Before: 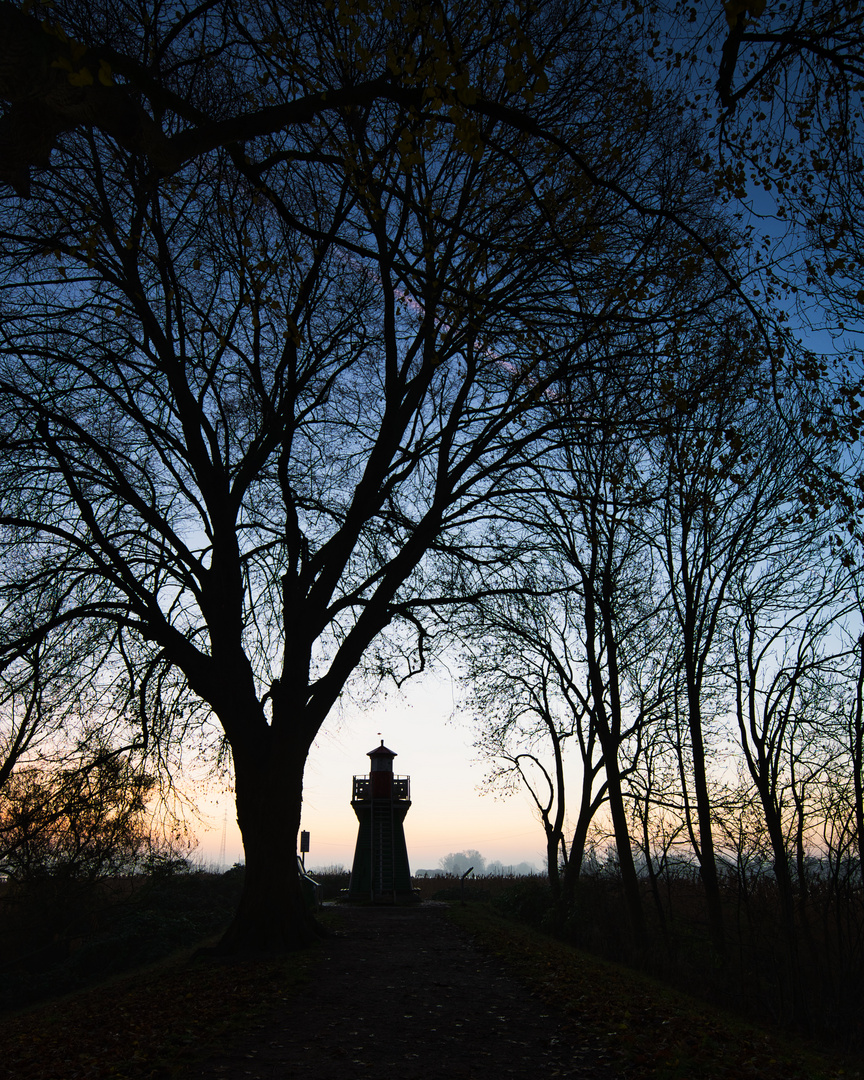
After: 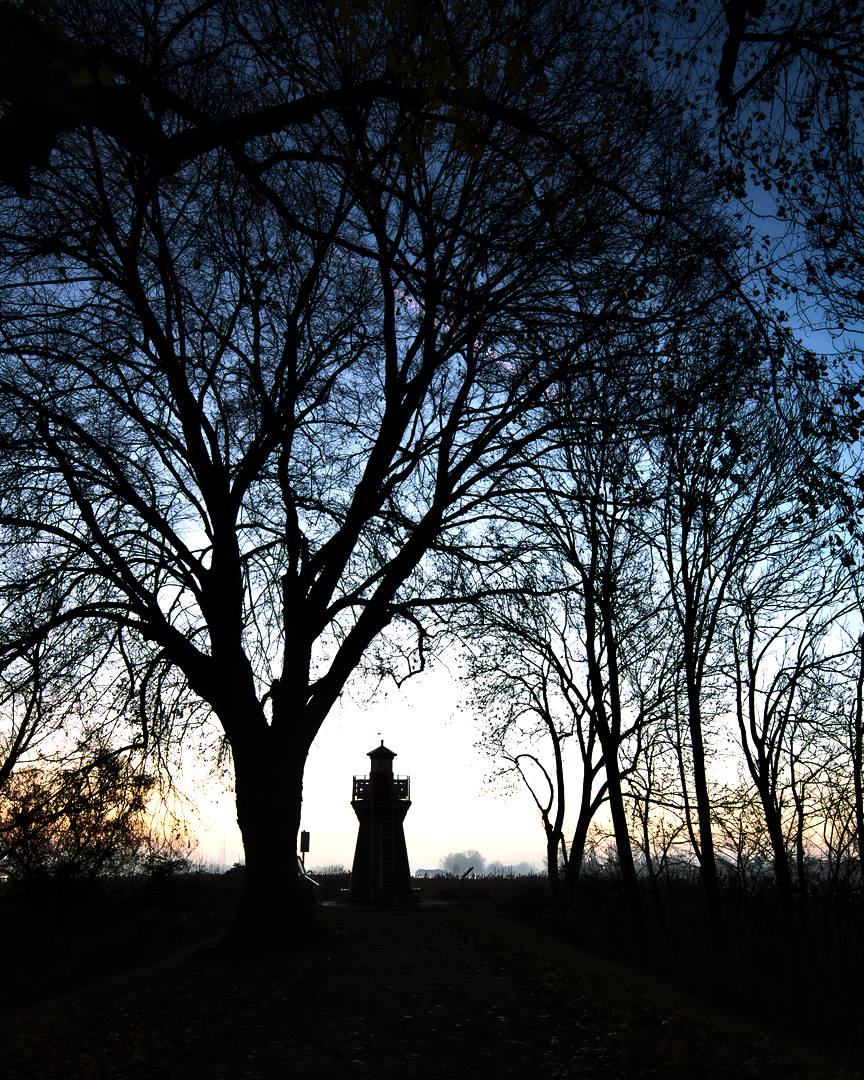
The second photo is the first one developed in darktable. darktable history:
contrast equalizer: y [[0.514, 0.573, 0.581, 0.508, 0.5, 0.5], [0.5 ×6], [0.5 ×6], [0 ×6], [0 ×6]]
tone equalizer: -8 EV -0.75 EV, -7 EV -0.7 EV, -6 EV -0.6 EV, -5 EV -0.4 EV, -3 EV 0.4 EV, -2 EV 0.6 EV, -1 EV 0.7 EV, +0 EV 0.75 EV, edges refinement/feathering 500, mask exposure compensation -1.57 EV, preserve details no
